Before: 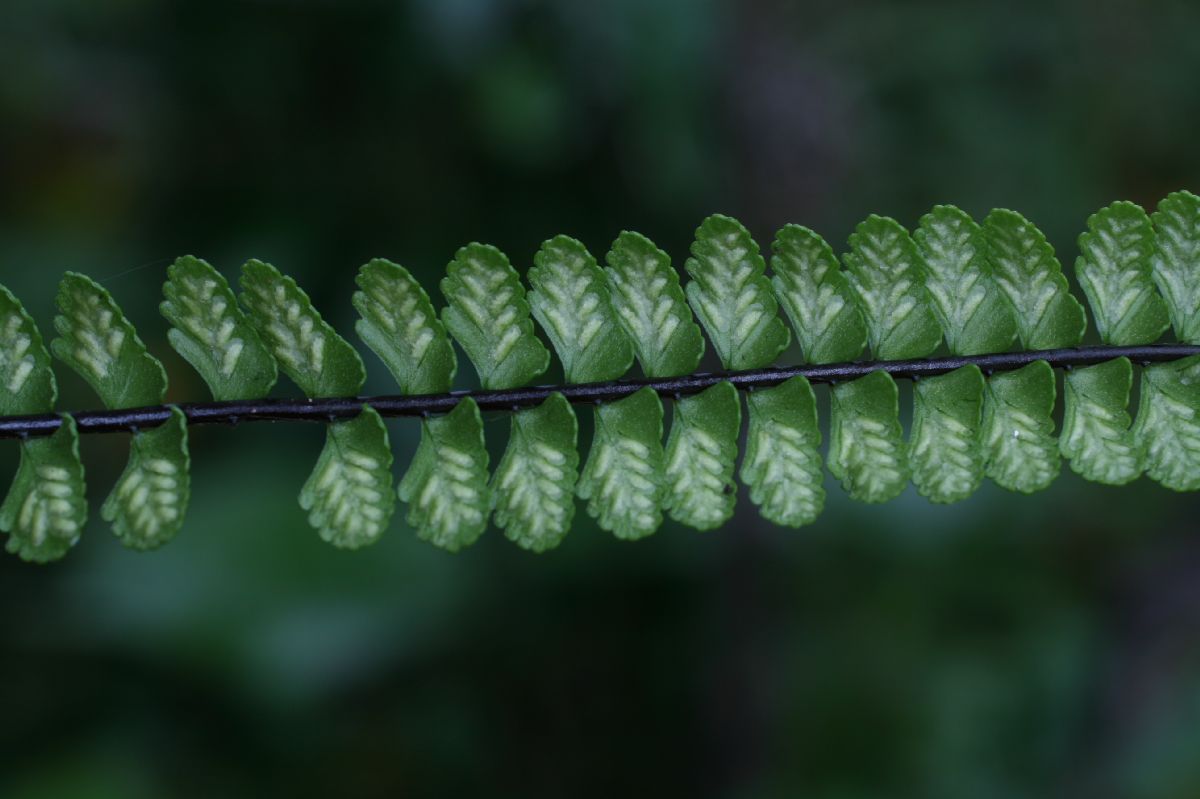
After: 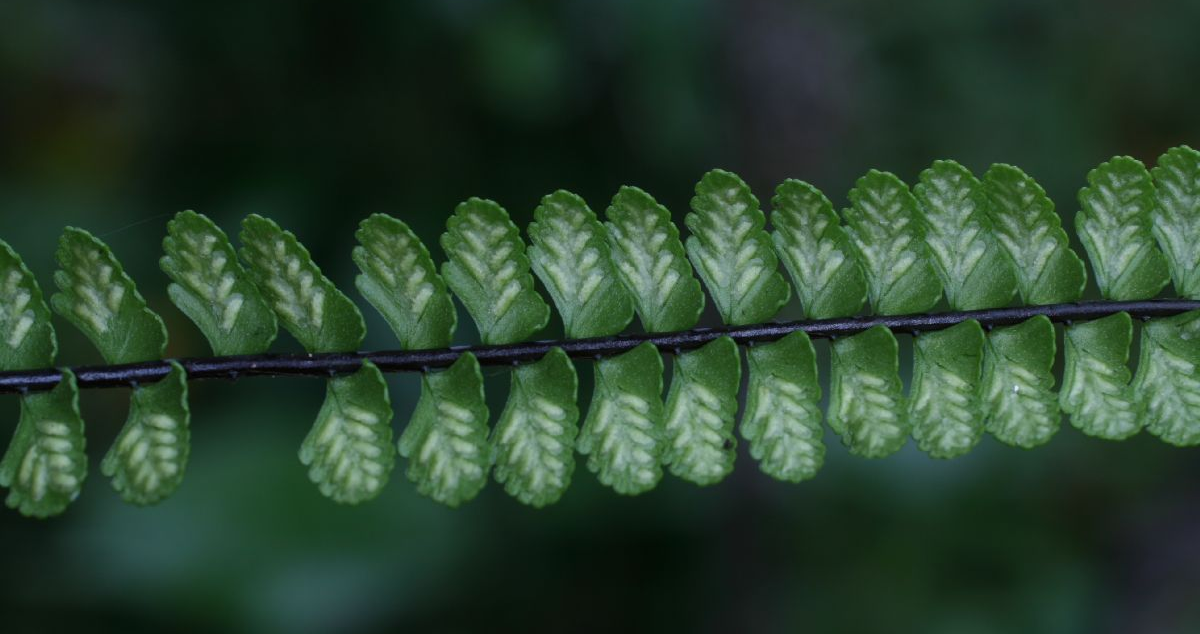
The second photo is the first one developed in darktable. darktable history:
crop and rotate: top 5.657%, bottom 14.944%
